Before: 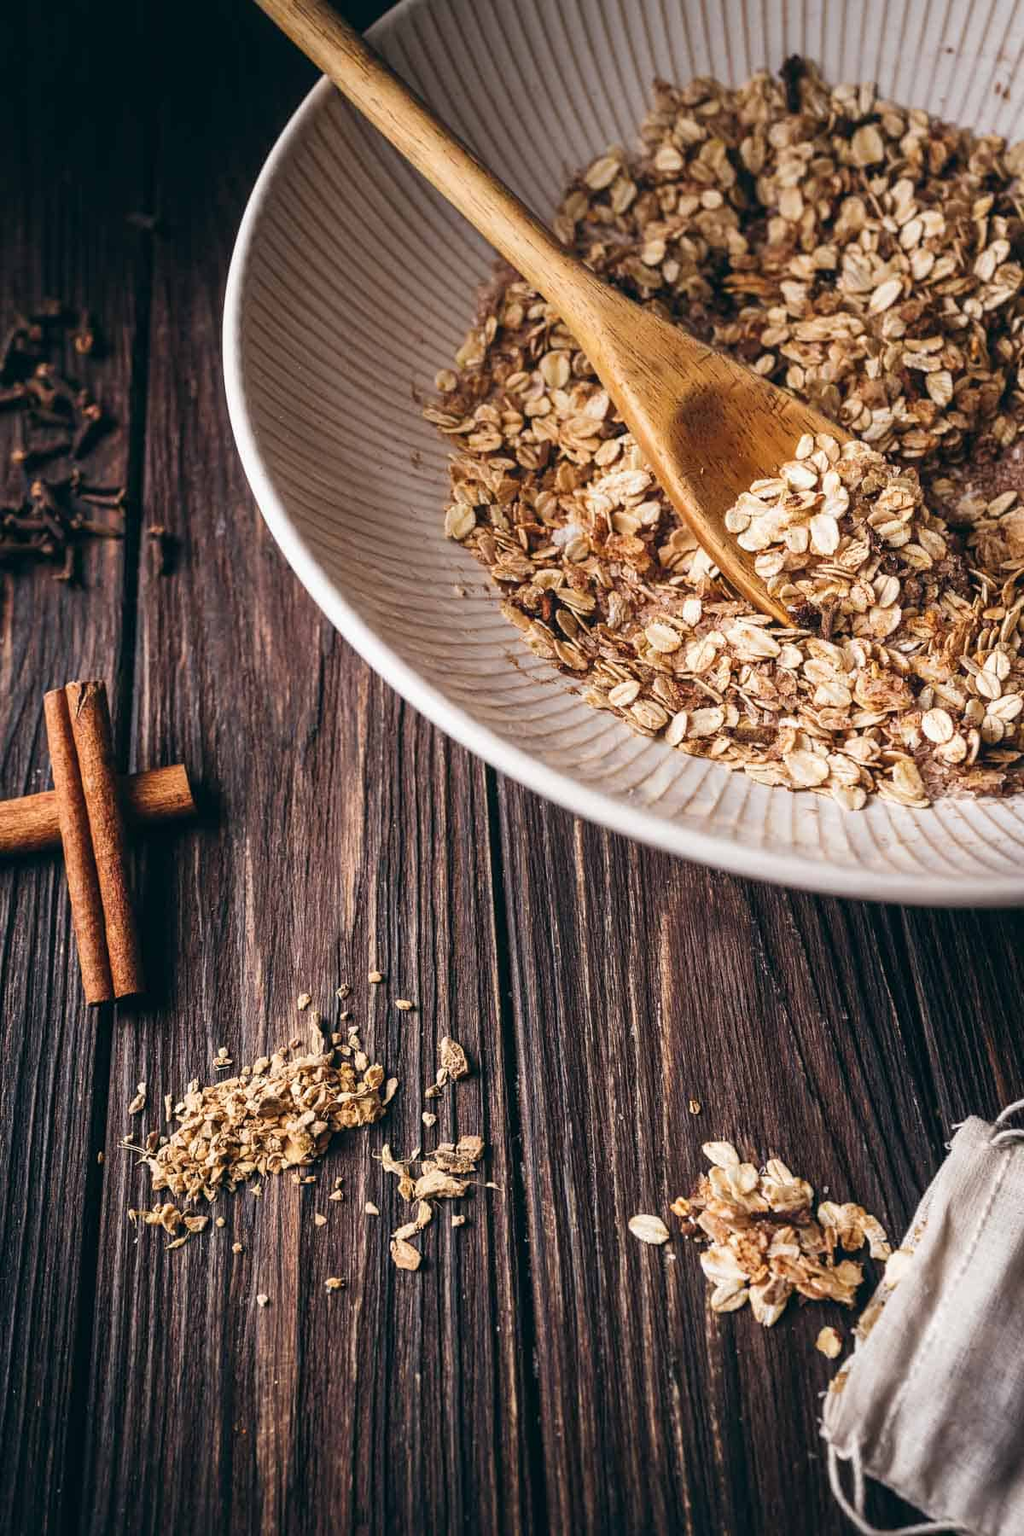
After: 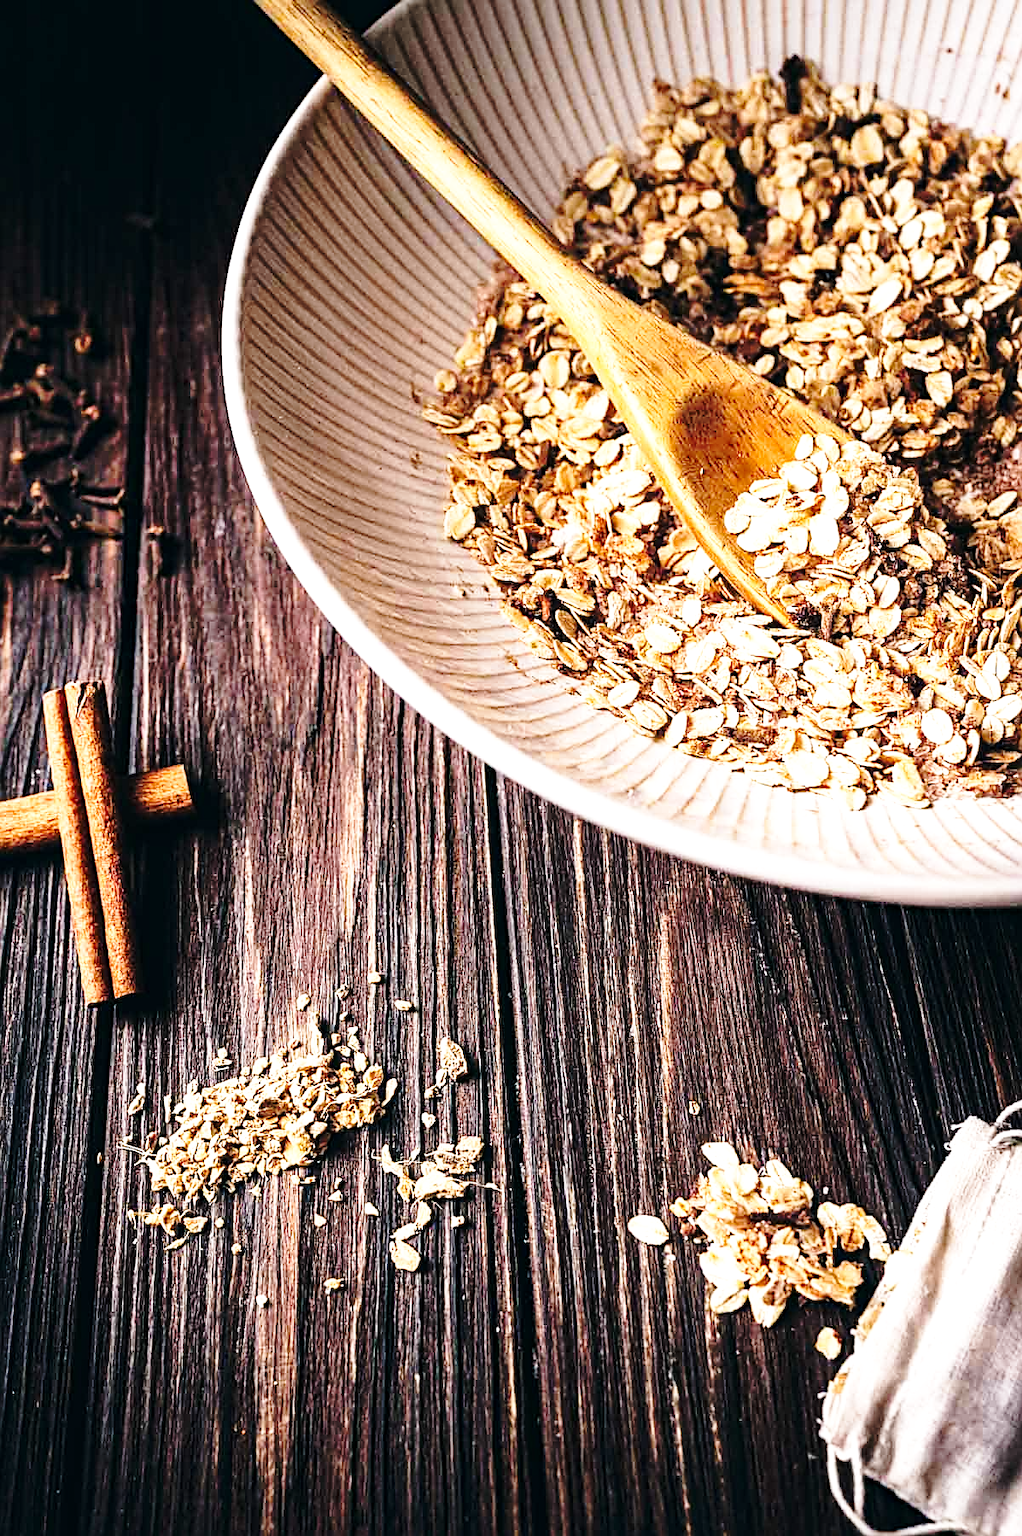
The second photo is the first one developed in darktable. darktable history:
base curve: curves: ch0 [(0, 0) (0.036, 0.037) (0.121, 0.228) (0.46, 0.76) (0.859, 0.983) (1, 1)], preserve colors none
crop and rotate: left 0.141%, bottom 0.012%
sharpen: on, module defaults
haze removal: adaptive false
tone equalizer: -8 EV -0.731 EV, -7 EV -0.715 EV, -6 EV -0.582 EV, -5 EV -0.379 EV, -3 EV 0.372 EV, -2 EV 0.6 EV, -1 EV 0.693 EV, +0 EV 0.771 EV, mask exposure compensation -0.497 EV
